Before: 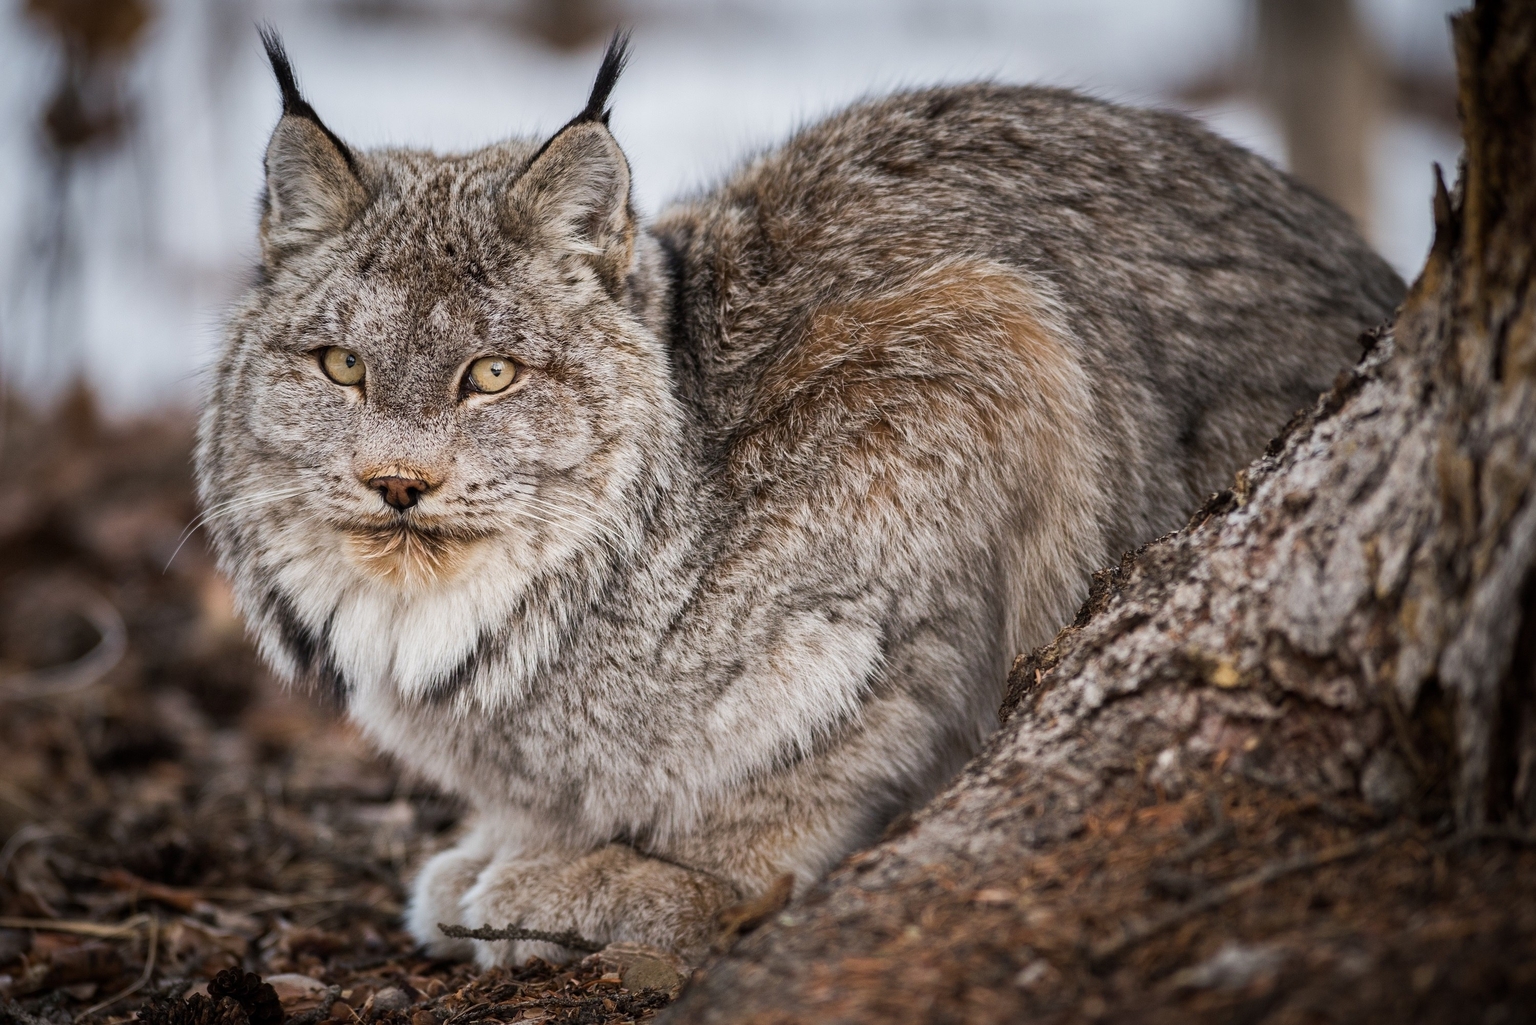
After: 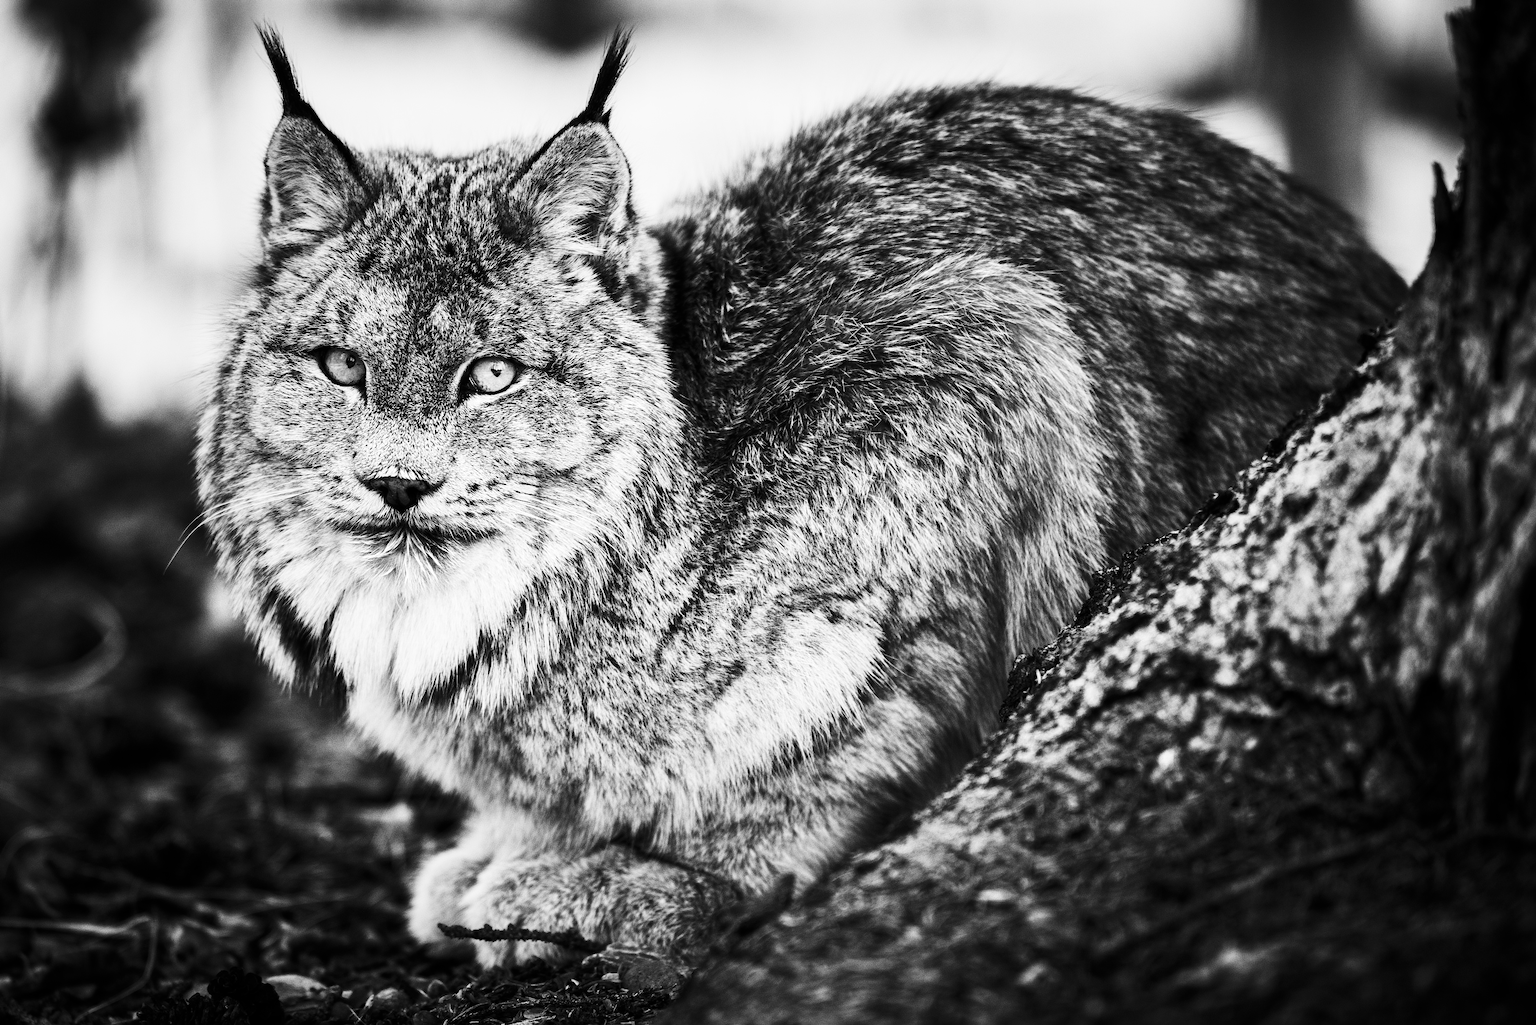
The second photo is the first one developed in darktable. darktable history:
color zones: curves: ch0 [(0.004, 0.588) (0.116, 0.636) (0.259, 0.476) (0.423, 0.464) (0.75, 0.5)]; ch1 [(0, 0) (0.143, 0) (0.286, 0) (0.429, 0) (0.571, 0) (0.714, 0) (0.857, 0)]
contrast brightness saturation: contrast 0.501, saturation -0.088
color calibration: gray › normalize channels true, illuminant same as pipeline (D50), adaptation XYZ, x 0.347, y 0.357, temperature 5021.43 K, gamut compression 0.012
